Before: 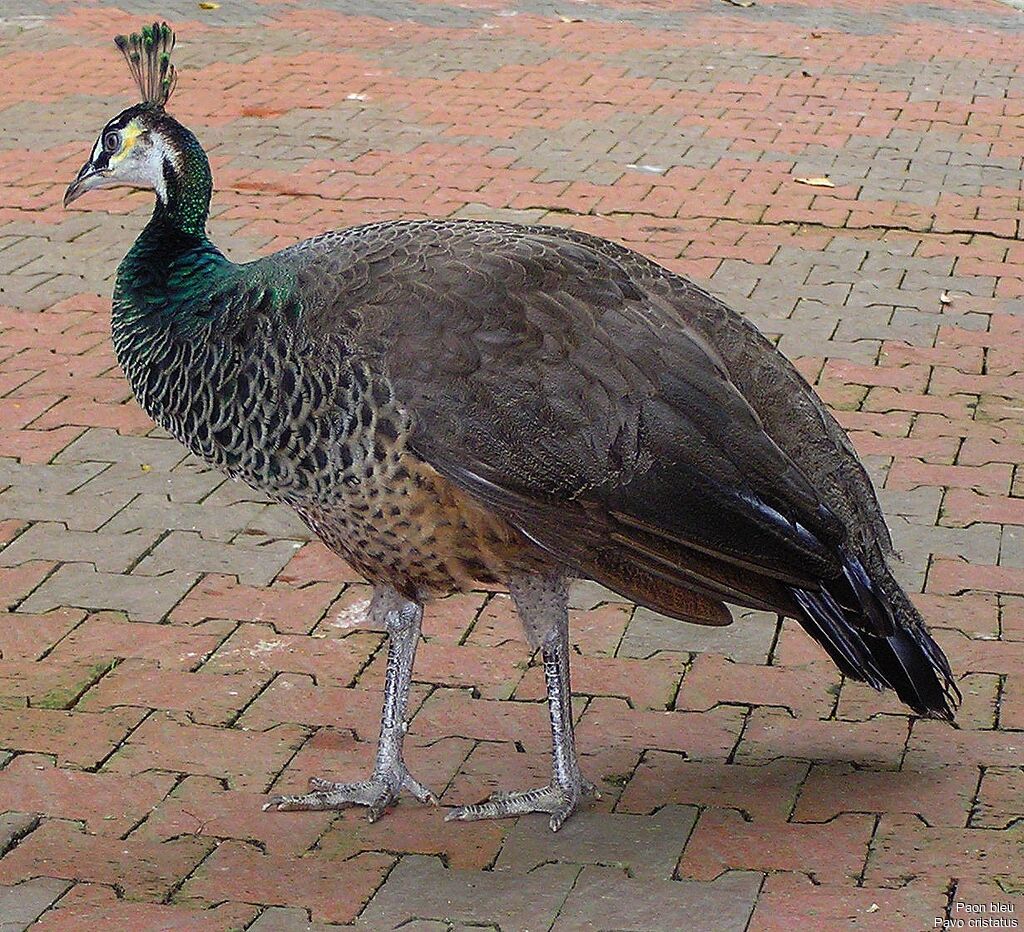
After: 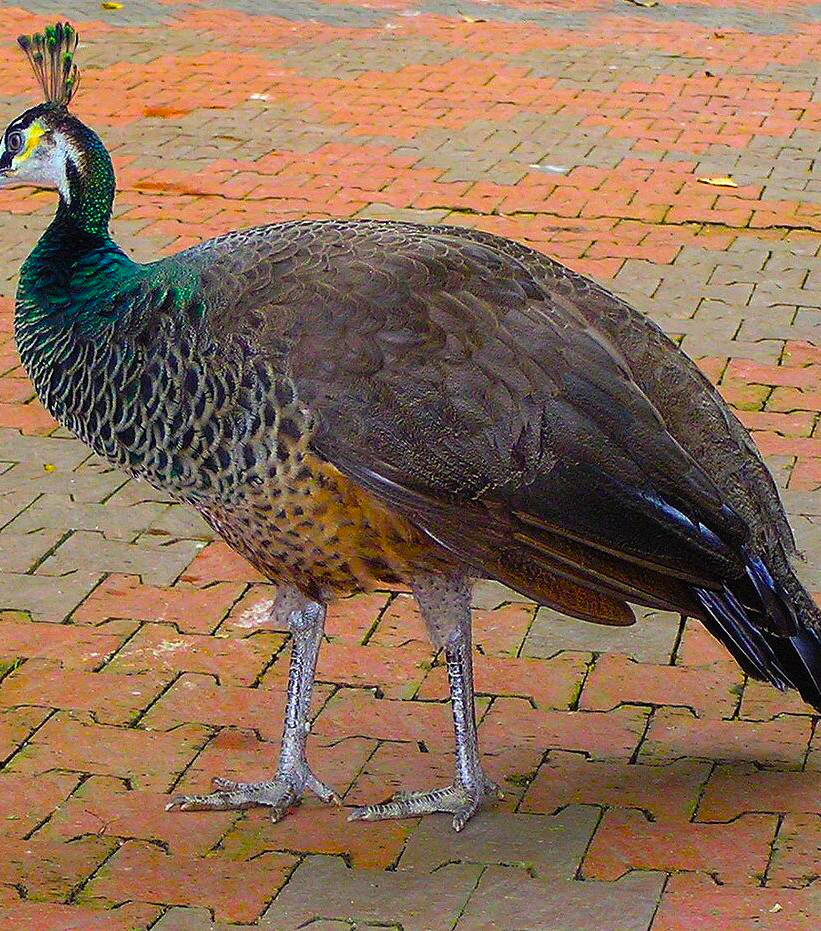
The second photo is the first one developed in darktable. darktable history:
crop and rotate: left 9.561%, right 10.206%
color balance rgb: linear chroma grading › shadows 16.835%, linear chroma grading › highlights 61.488%, linear chroma grading › global chroma 49.652%, perceptual saturation grading › global saturation -2.03%, perceptual saturation grading › highlights -7.35%, perceptual saturation grading › mid-tones 7.322%, perceptual saturation grading › shadows 2.801%, global vibrance 20%
